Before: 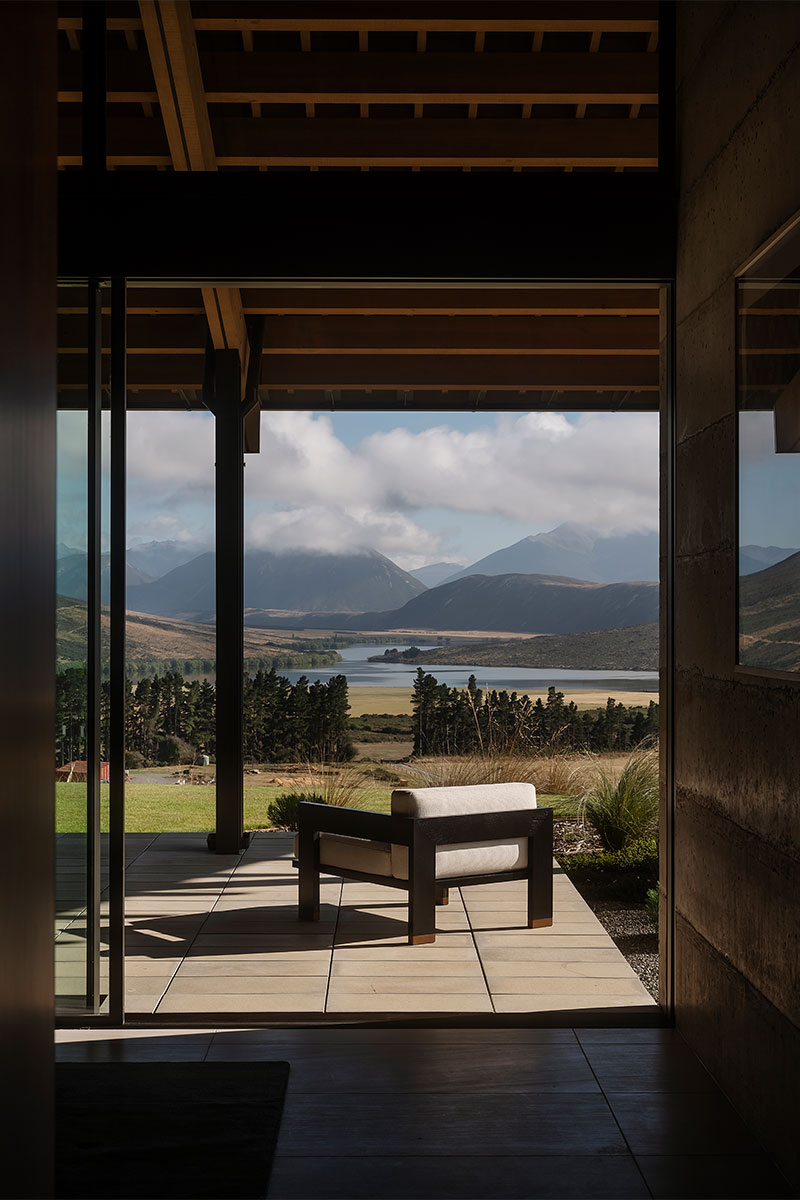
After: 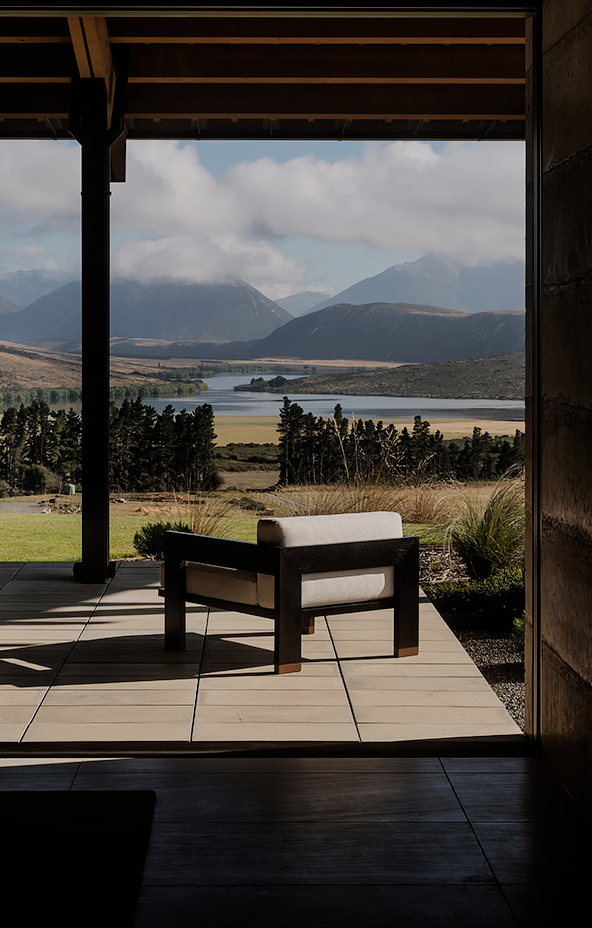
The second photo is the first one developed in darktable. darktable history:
crop: left 16.835%, top 22.649%, right 9.066%
filmic rgb: black relative exposure -7.65 EV, white relative exposure 4.56 EV, hardness 3.61
